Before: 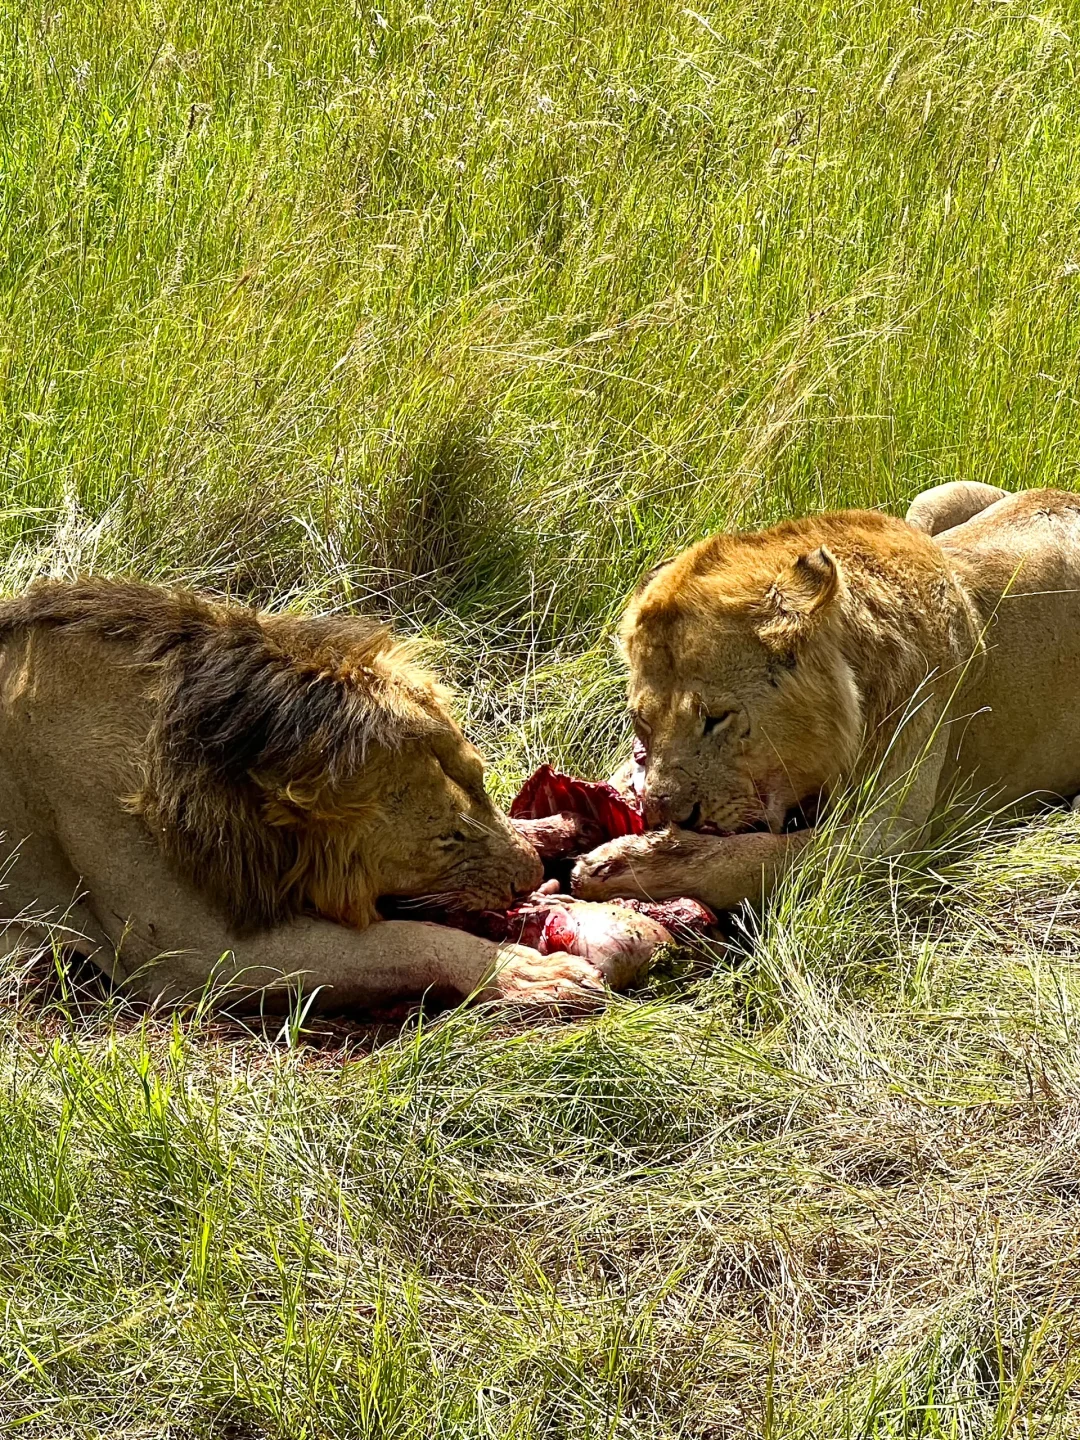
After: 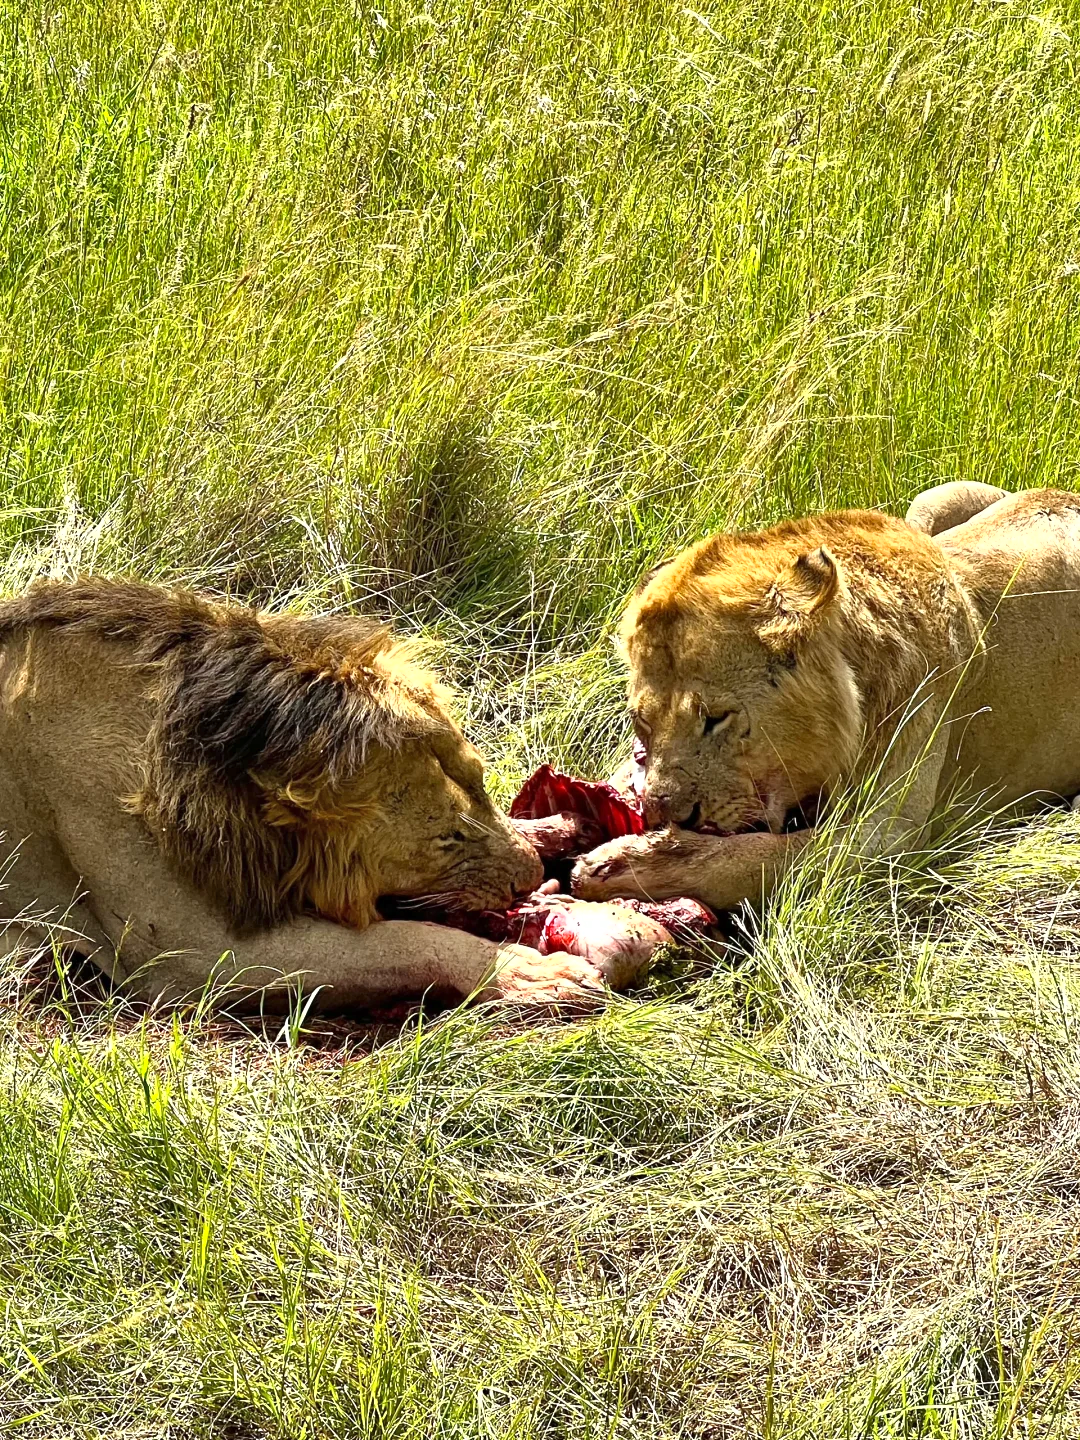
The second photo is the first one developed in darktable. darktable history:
shadows and highlights: highlights color adjustment 0%, low approximation 0.01, soften with gaussian
exposure: exposure 0.507 EV, compensate highlight preservation false
